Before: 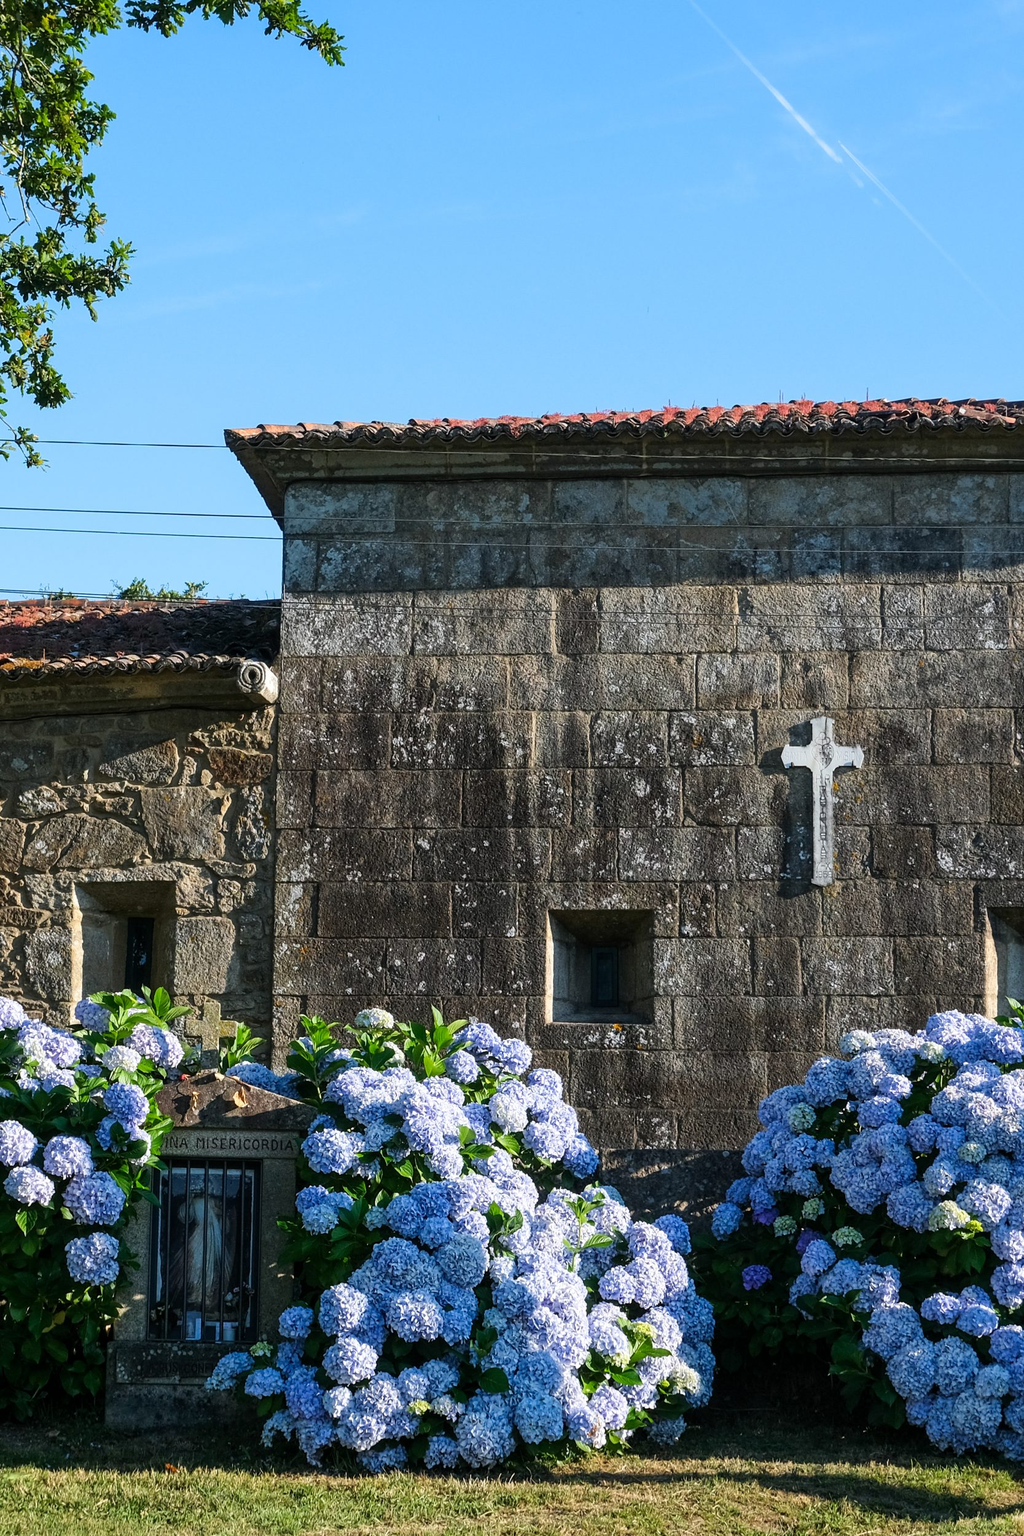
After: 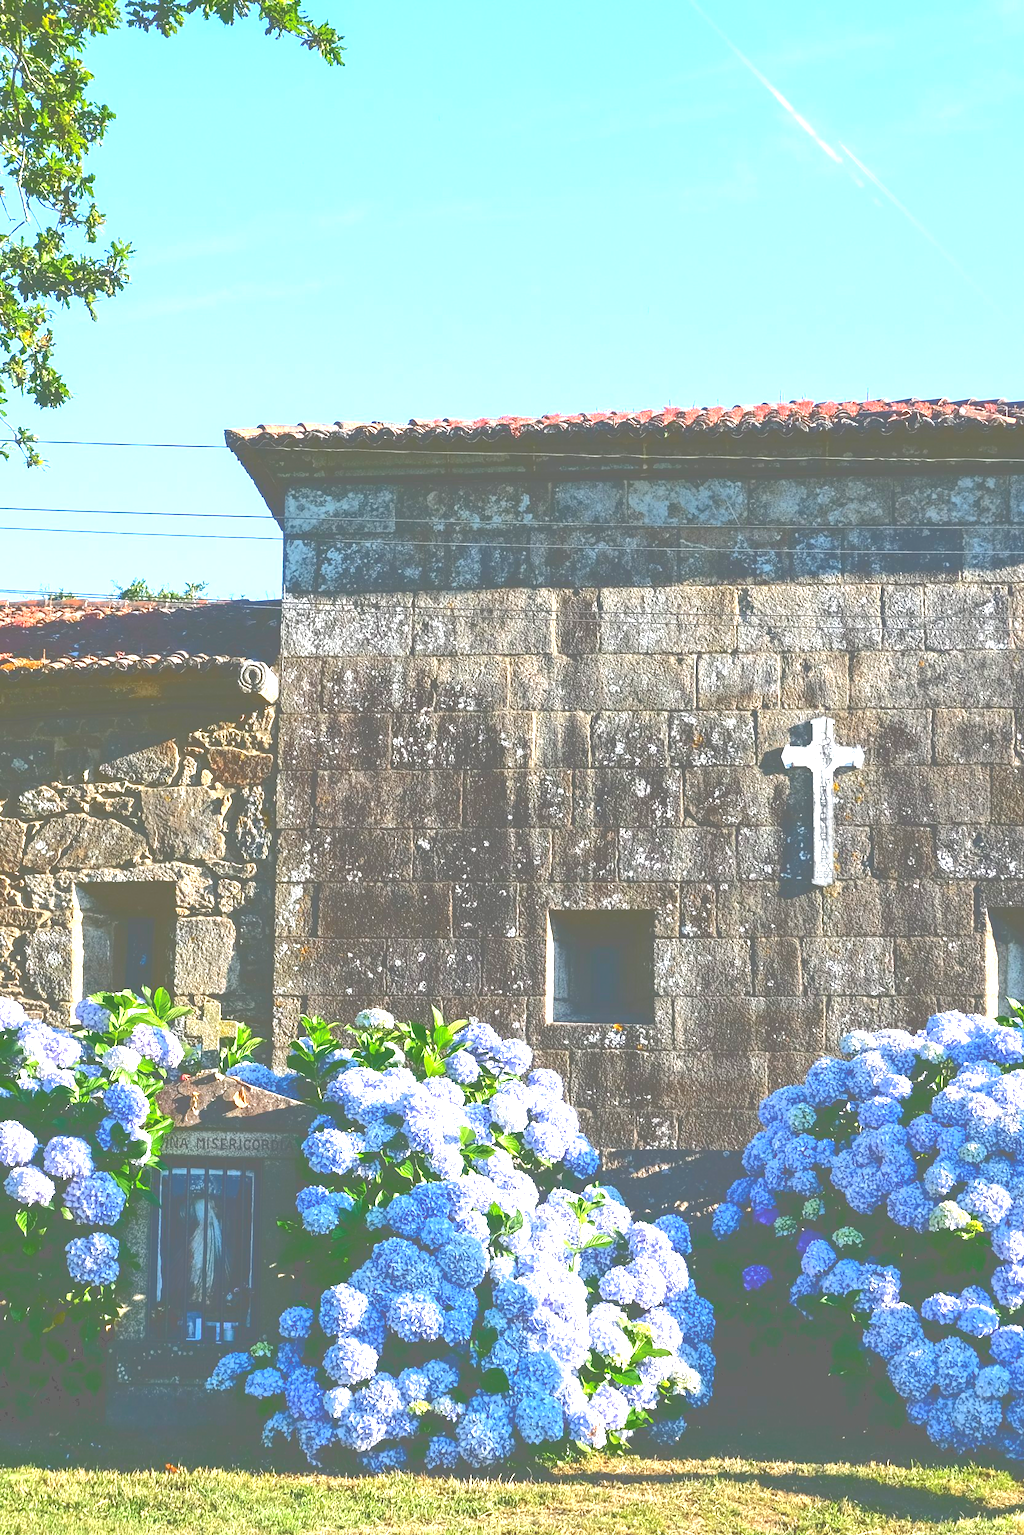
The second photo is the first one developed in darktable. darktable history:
contrast brightness saturation: contrast 0.291
tone curve: curves: ch0 [(0, 0) (0.003, 0.43) (0.011, 0.433) (0.025, 0.434) (0.044, 0.436) (0.069, 0.439) (0.1, 0.442) (0.136, 0.446) (0.177, 0.449) (0.224, 0.454) (0.277, 0.462) (0.335, 0.488) (0.399, 0.524) (0.468, 0.566) (0.543, 0.615) (0.623, 0.666) (0.709, 0.718) (0.801, 0.761) (0.898, 0.801) (1, 1)], color space Lab, independent channels, preserve colors none
exposure: black level correction 0, exposure 1.287 EV, compensate exposure bias true, compensate highlight preservation false
